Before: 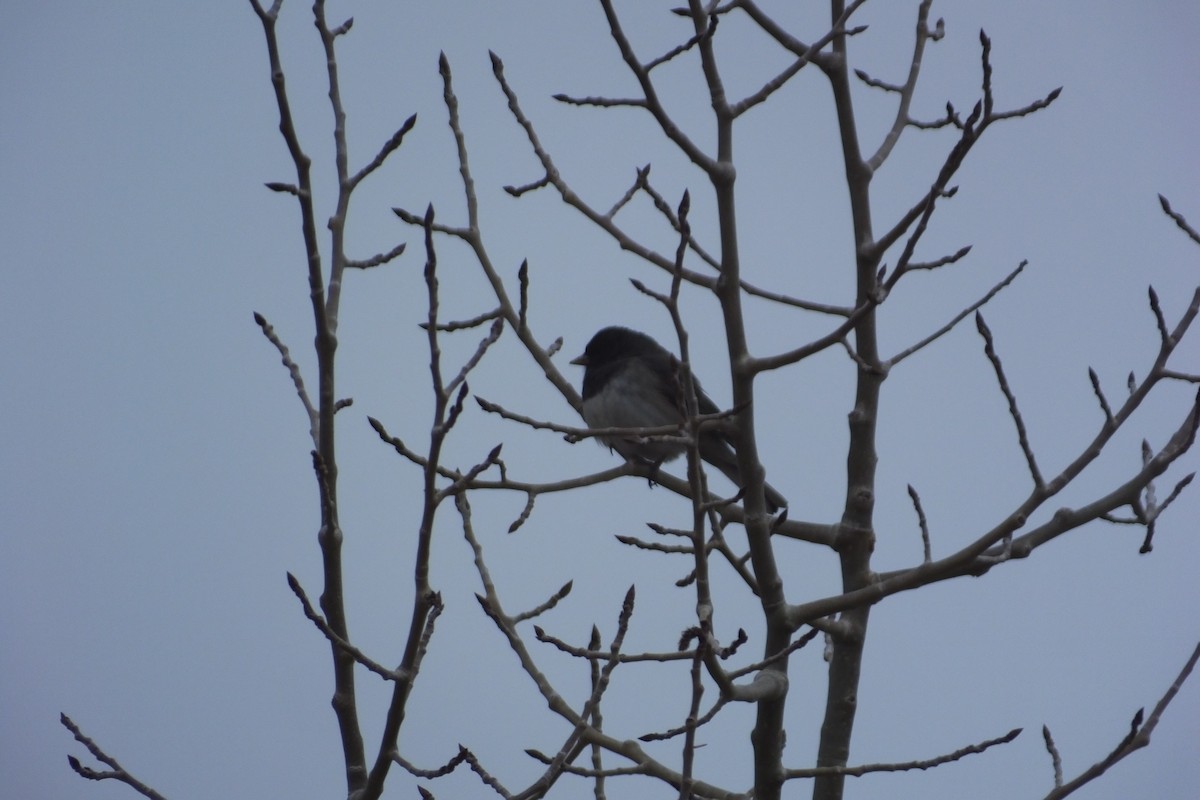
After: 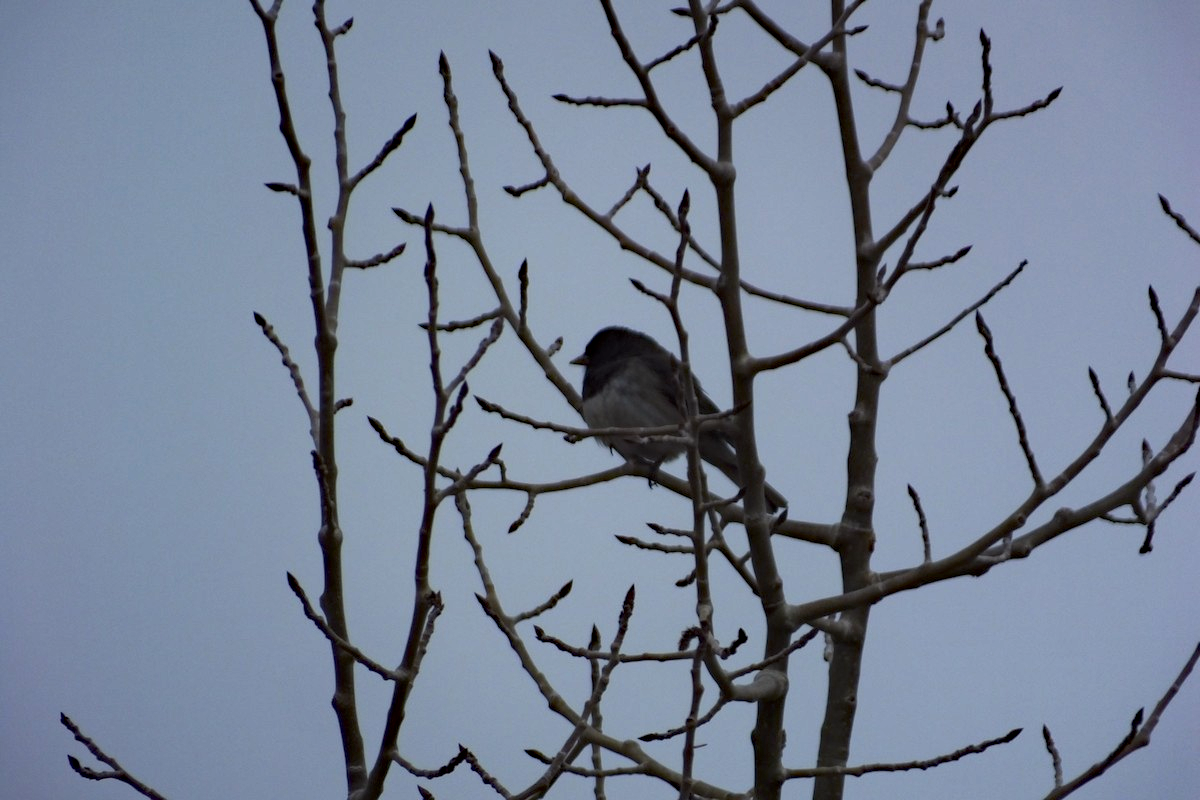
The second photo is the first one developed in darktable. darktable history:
local contrast: highlights 106%, shadows 97%, detail 120%, midtone range 0.2
tone equalizer: on, module defaults
haze removal: strength 0.276, distance 0.252, compatibility mode true, adaptive false
